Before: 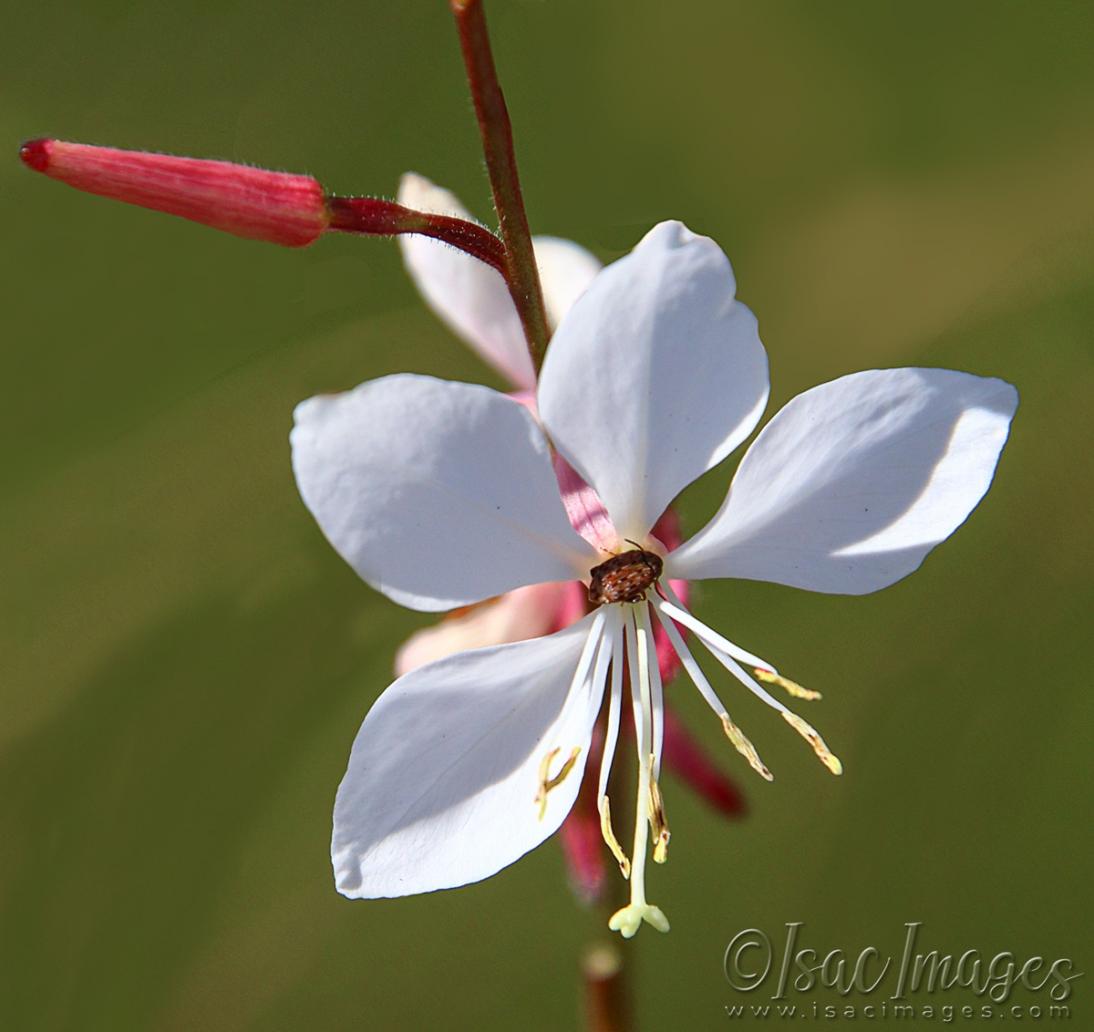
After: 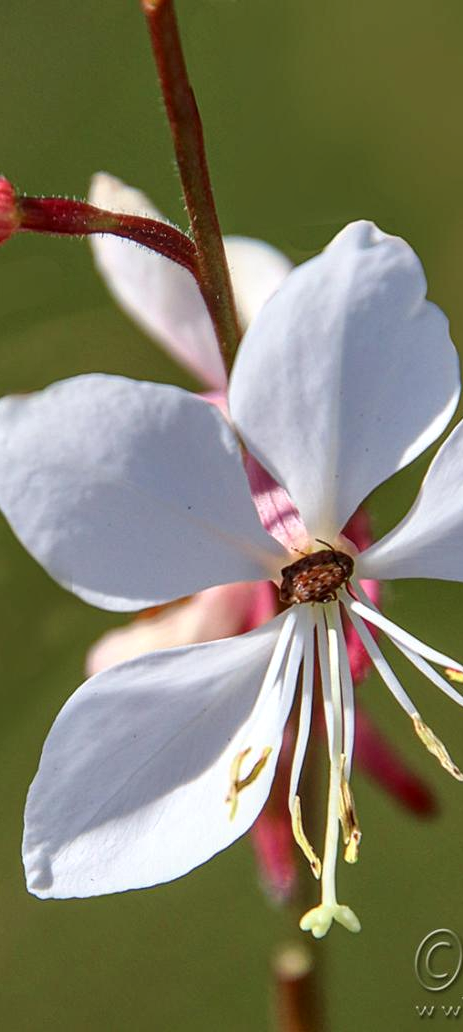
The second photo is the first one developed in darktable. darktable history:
crop: left 28.295%, right 29.307%
local contrast: on, module defaults
shadows and highlights: low approximation 0.01, soften with gaussian
